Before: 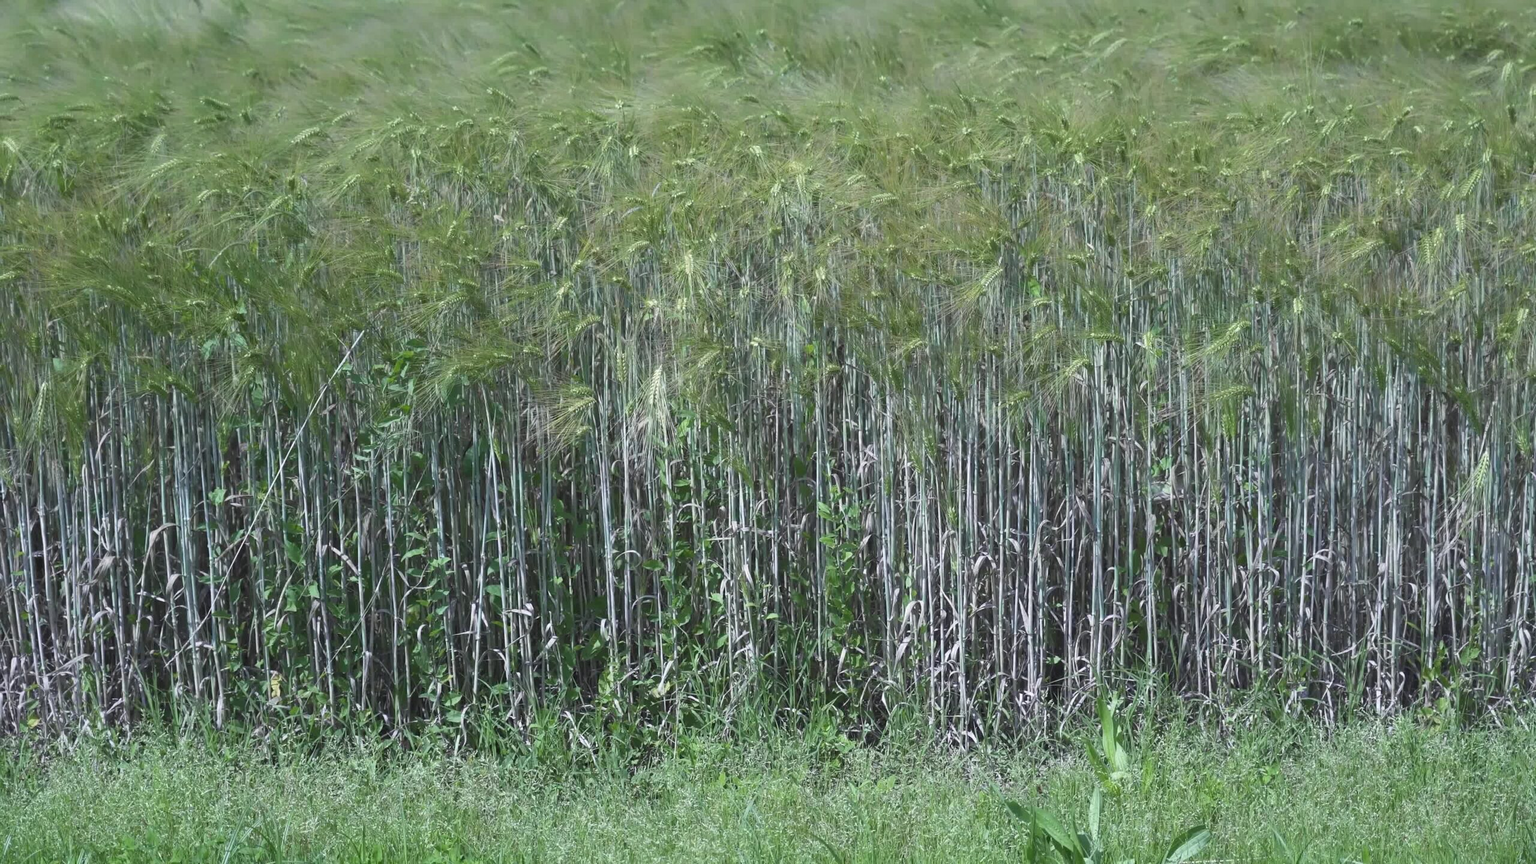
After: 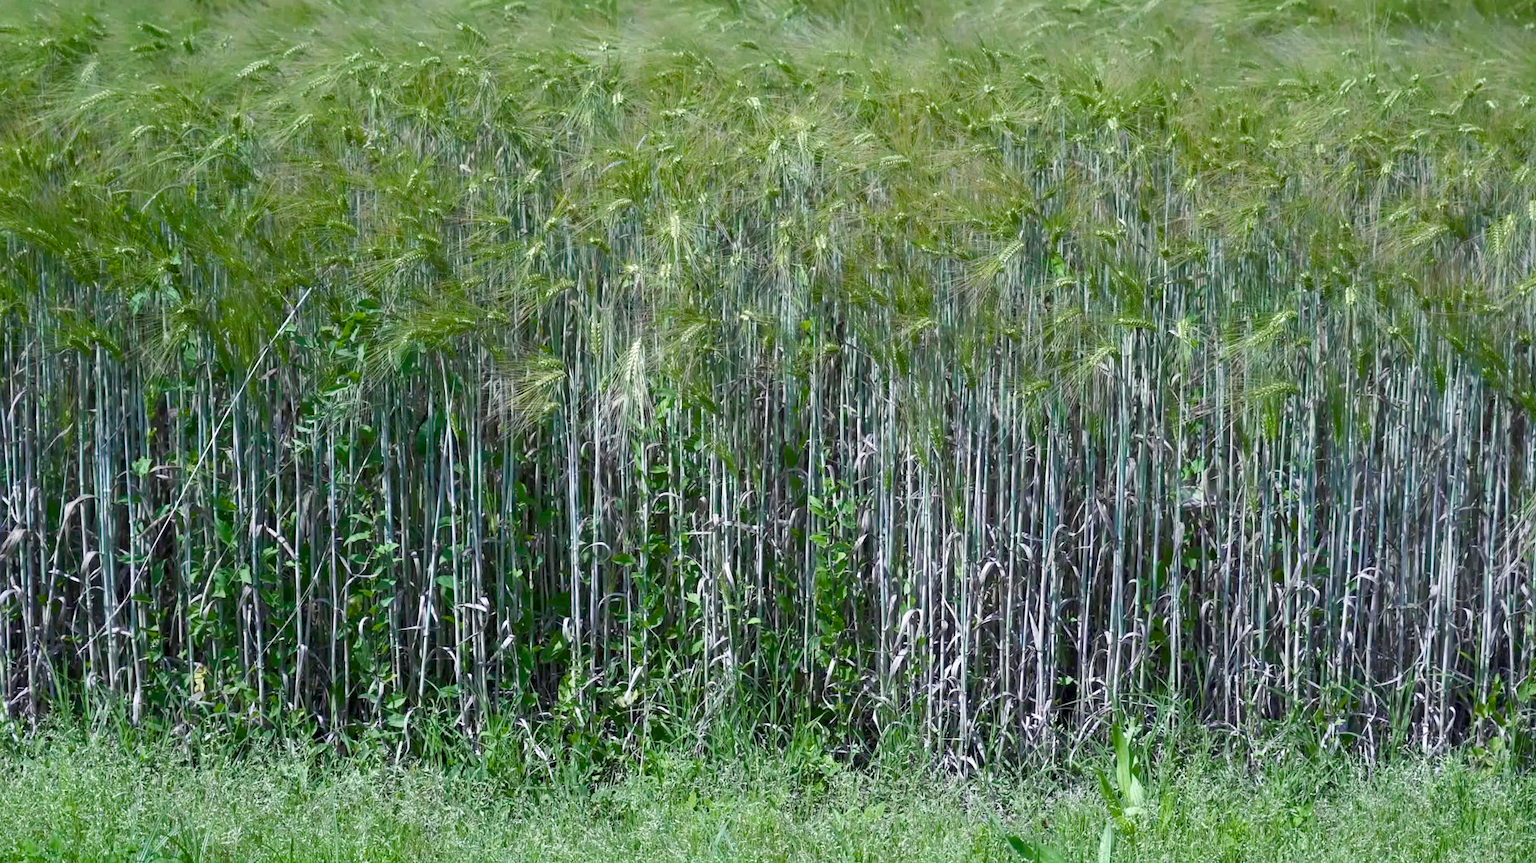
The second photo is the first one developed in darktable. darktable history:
color balance rgb: shadows lift › luminance -9.41%, highlights gain › luminance 17.6%, global offset › luminance -1.45%, perceptual saturation grading › highlights -17.77%, perceptual saturation grading › mid-tones 33.1%, perceptual saturation grading › shadows 50.52%, global vibrance 24.22%
crop and rotate: angle -1.96°, left 3.097%, top 4.154%, right 1.586%, bottom 0.529%
